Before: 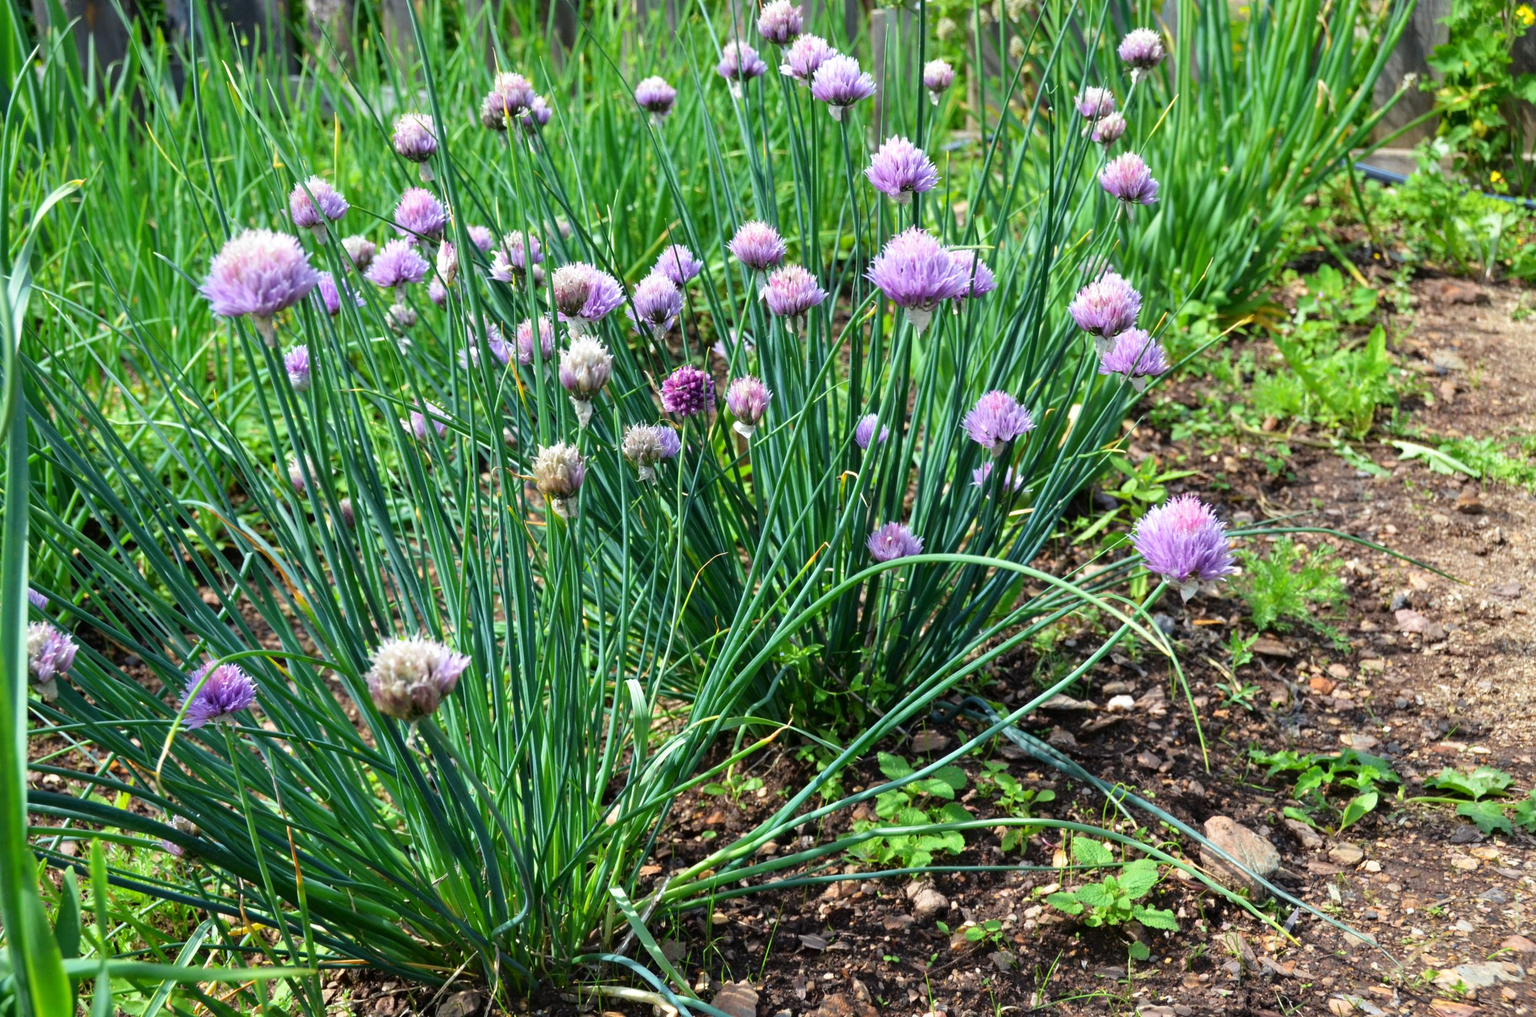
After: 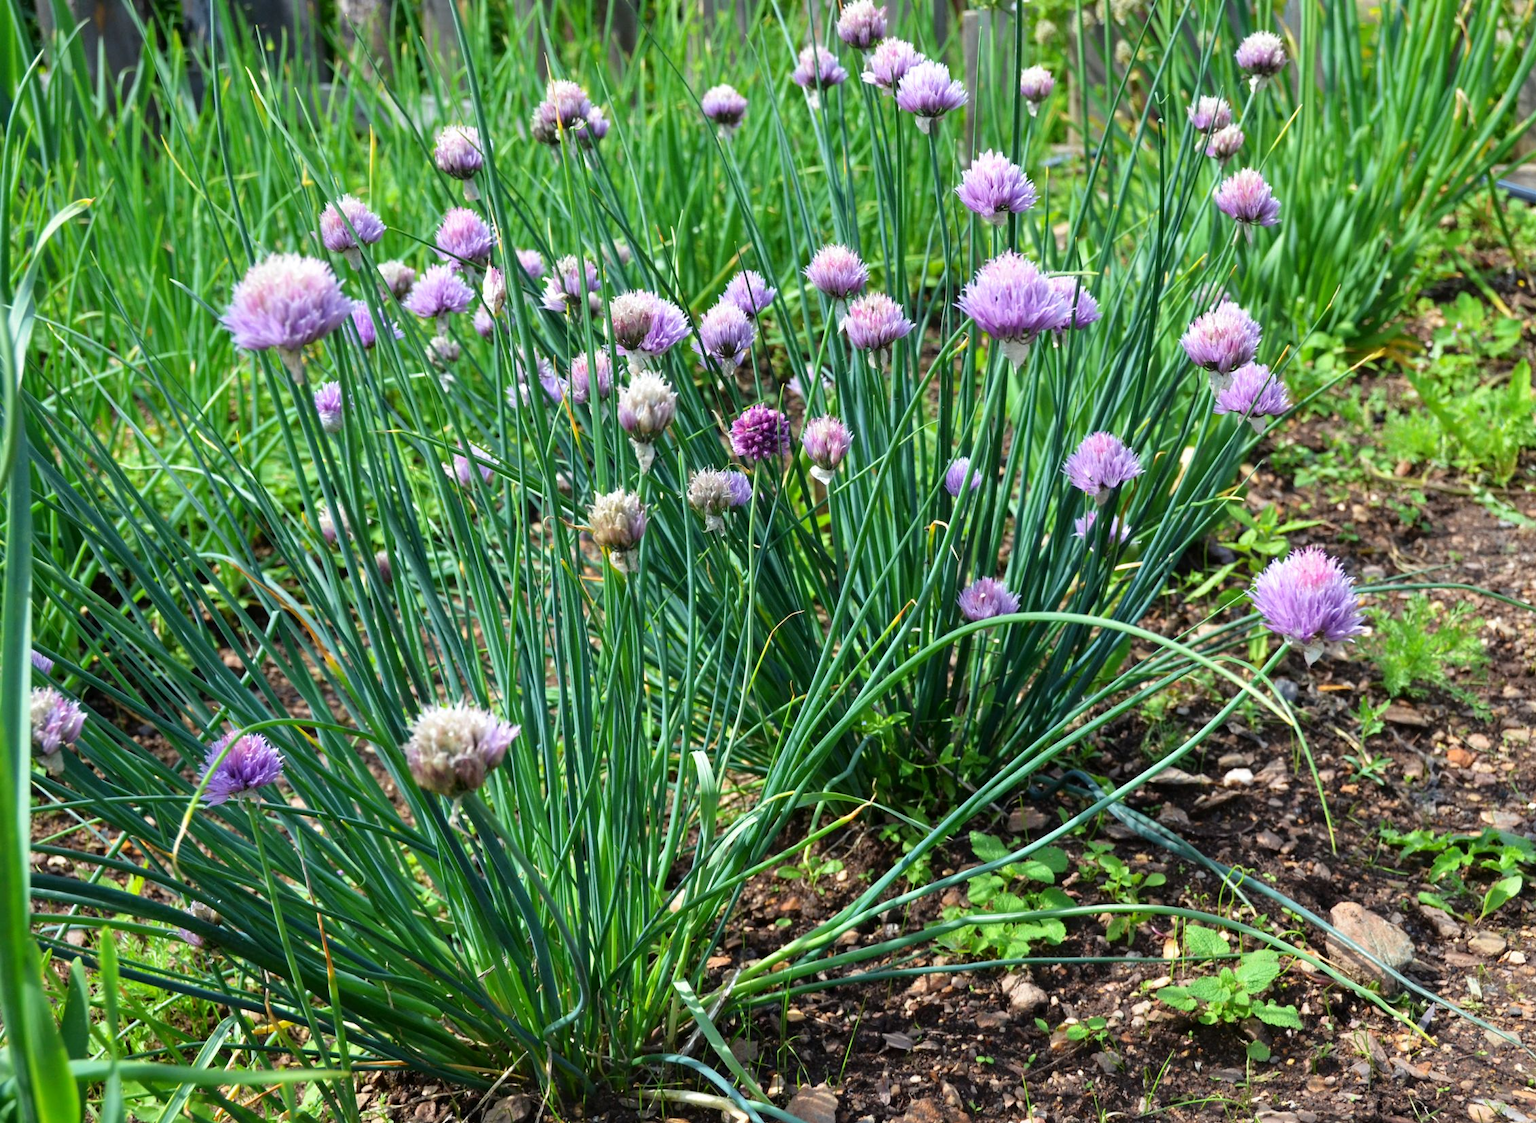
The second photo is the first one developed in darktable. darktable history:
crop: right 9.474%, bottom 0.021%
